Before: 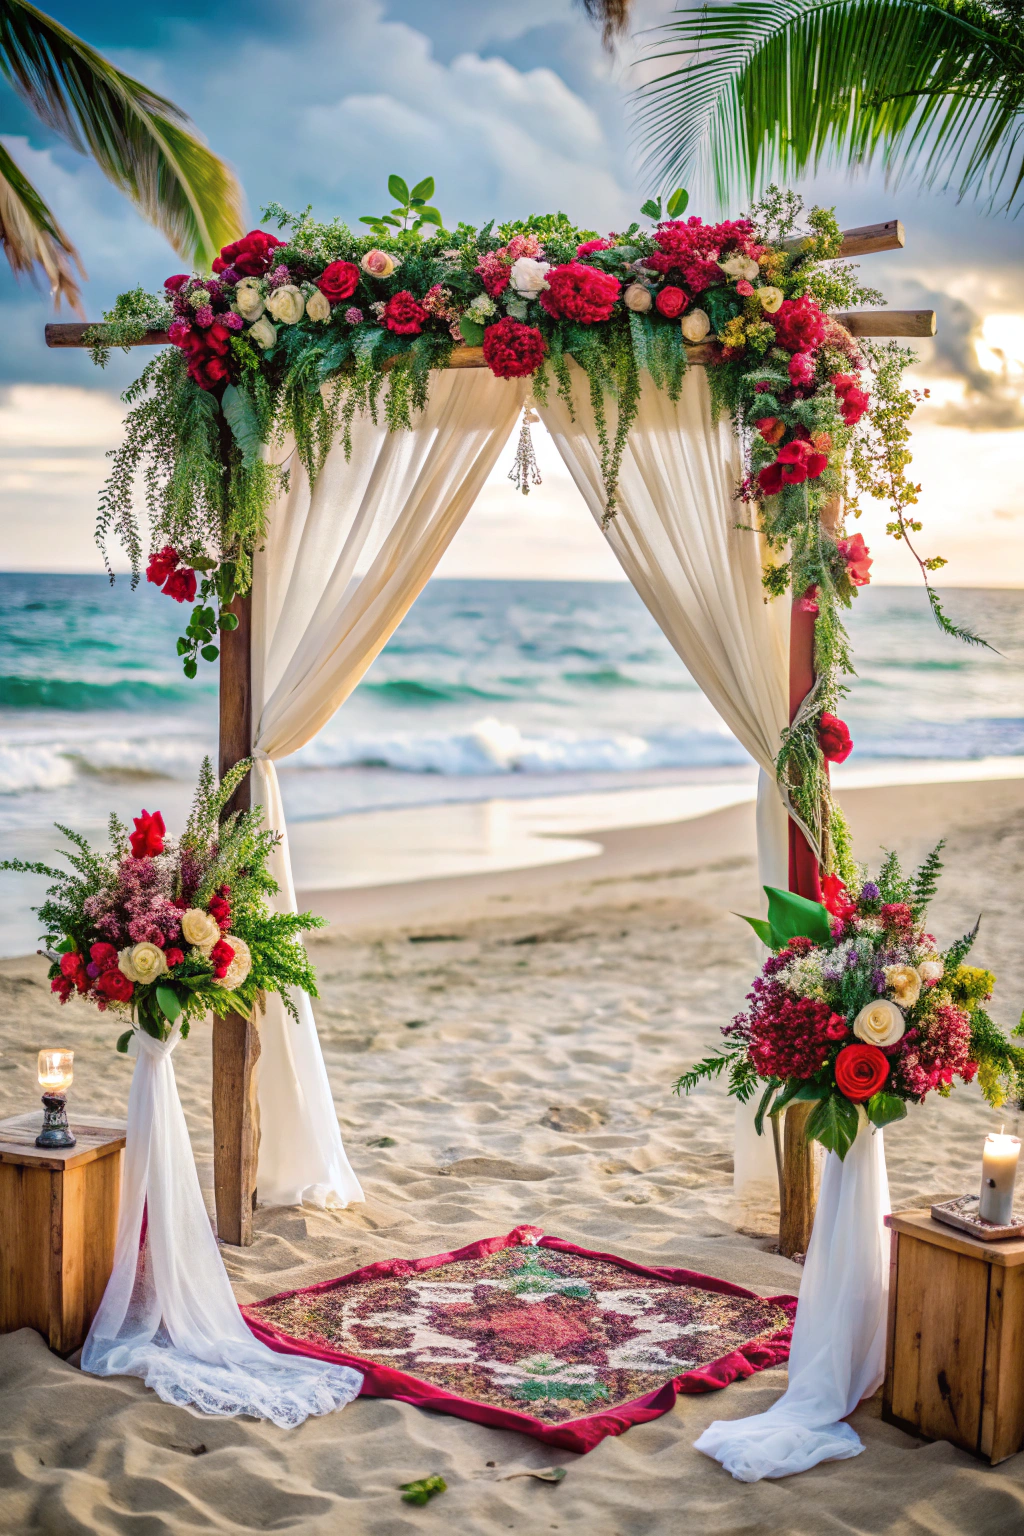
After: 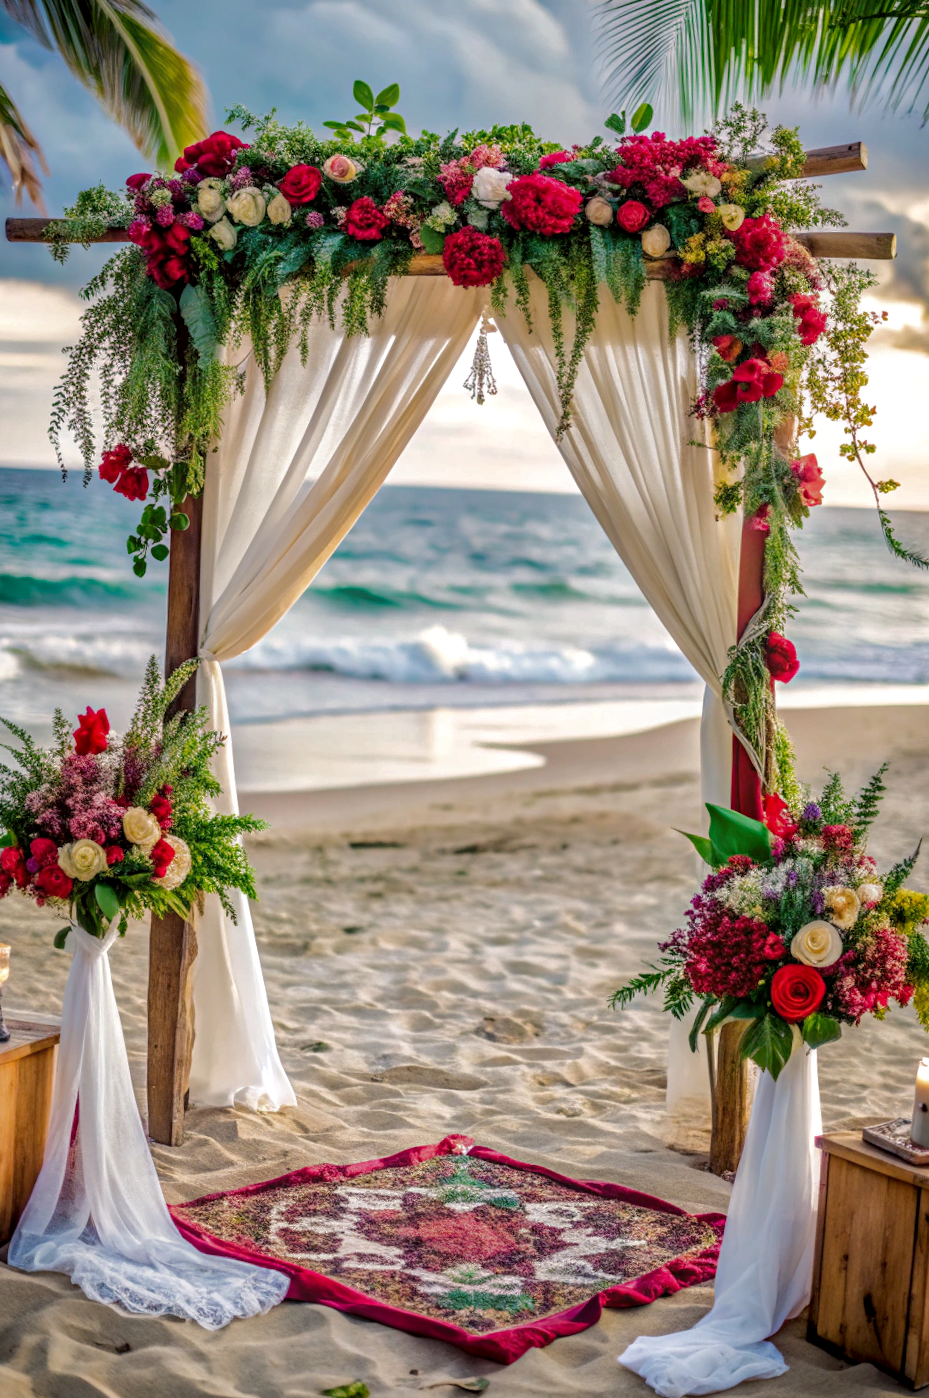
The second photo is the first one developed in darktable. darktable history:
tone curve: curves: ch0 [(0, 0) (0.568, 0.517) (0.8, 0.717) (1, 1)], color space Lab, independent channels, preserve colors none
local contrast: on, module defaults
crop and rotate: angle -1.86°, left 3.148%, top 3.799%, right 1.663%, bottom 0.748%
